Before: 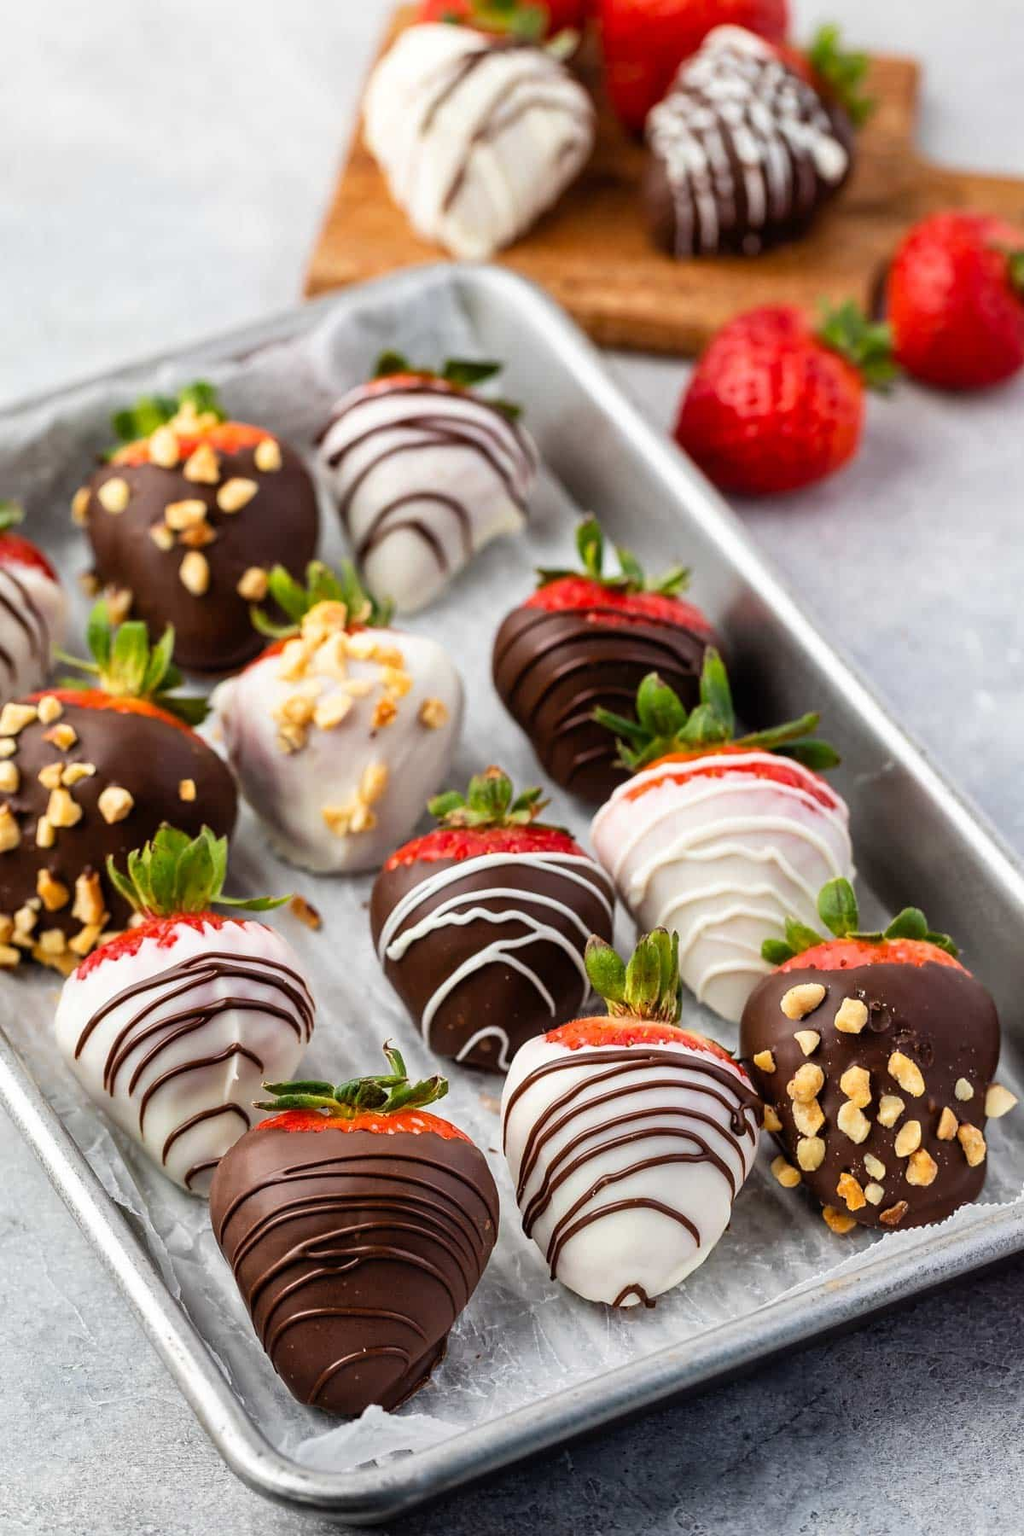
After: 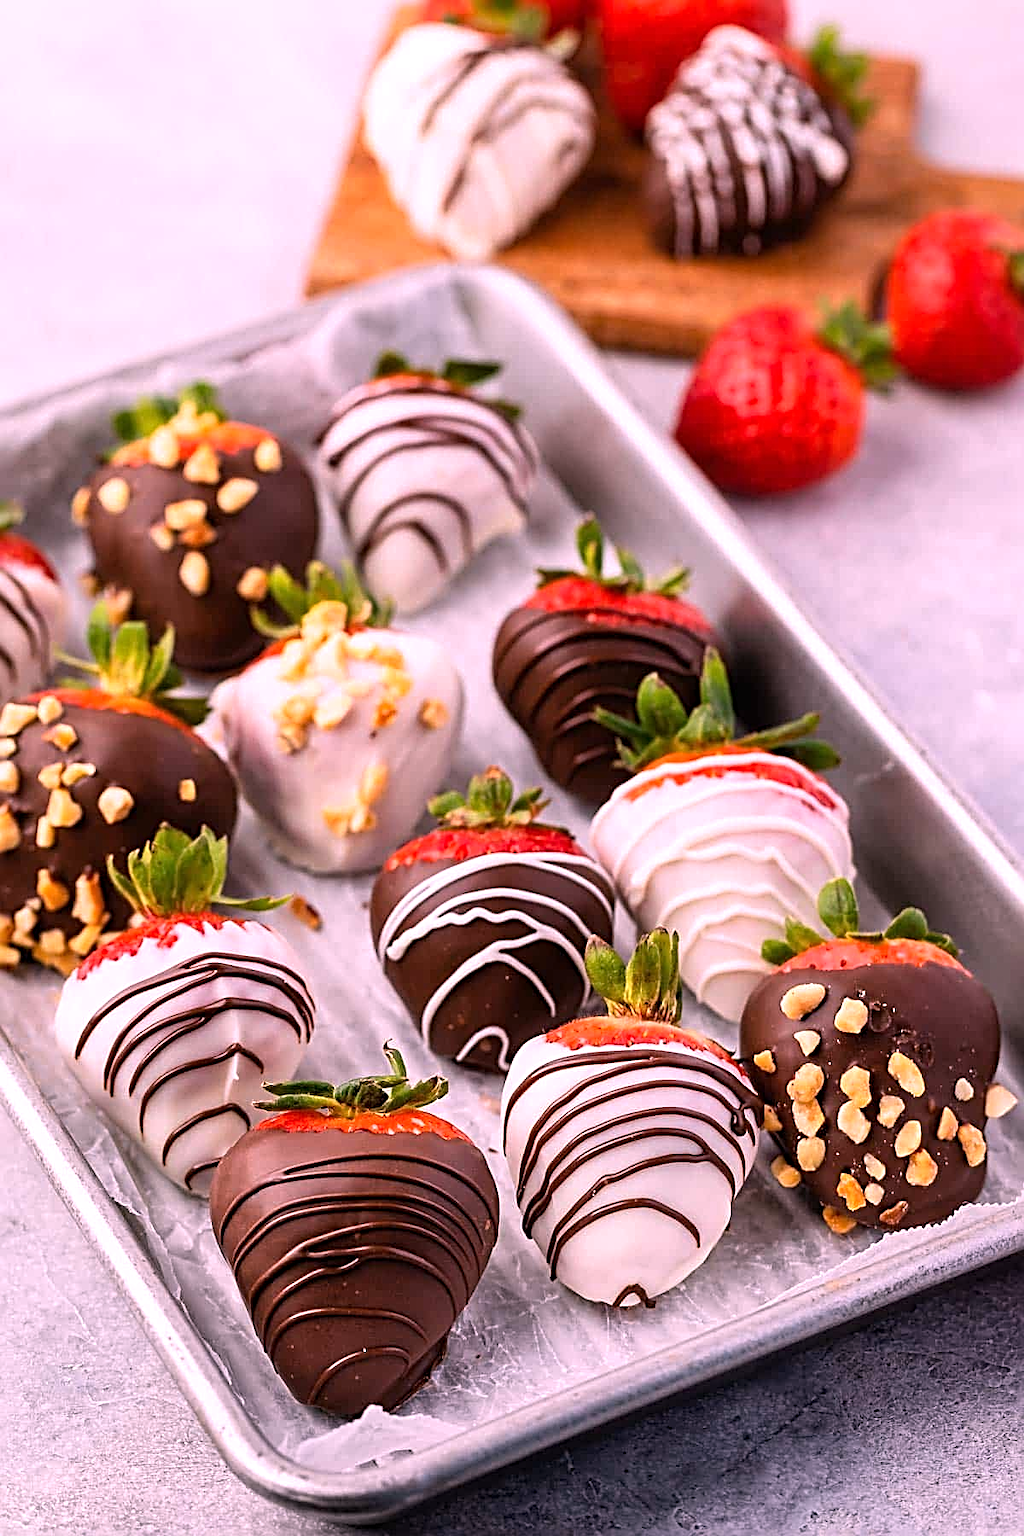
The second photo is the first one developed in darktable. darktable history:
sharpen: radius 3.025, amount 0.757
white balance: red 1.188, blue 1.11
